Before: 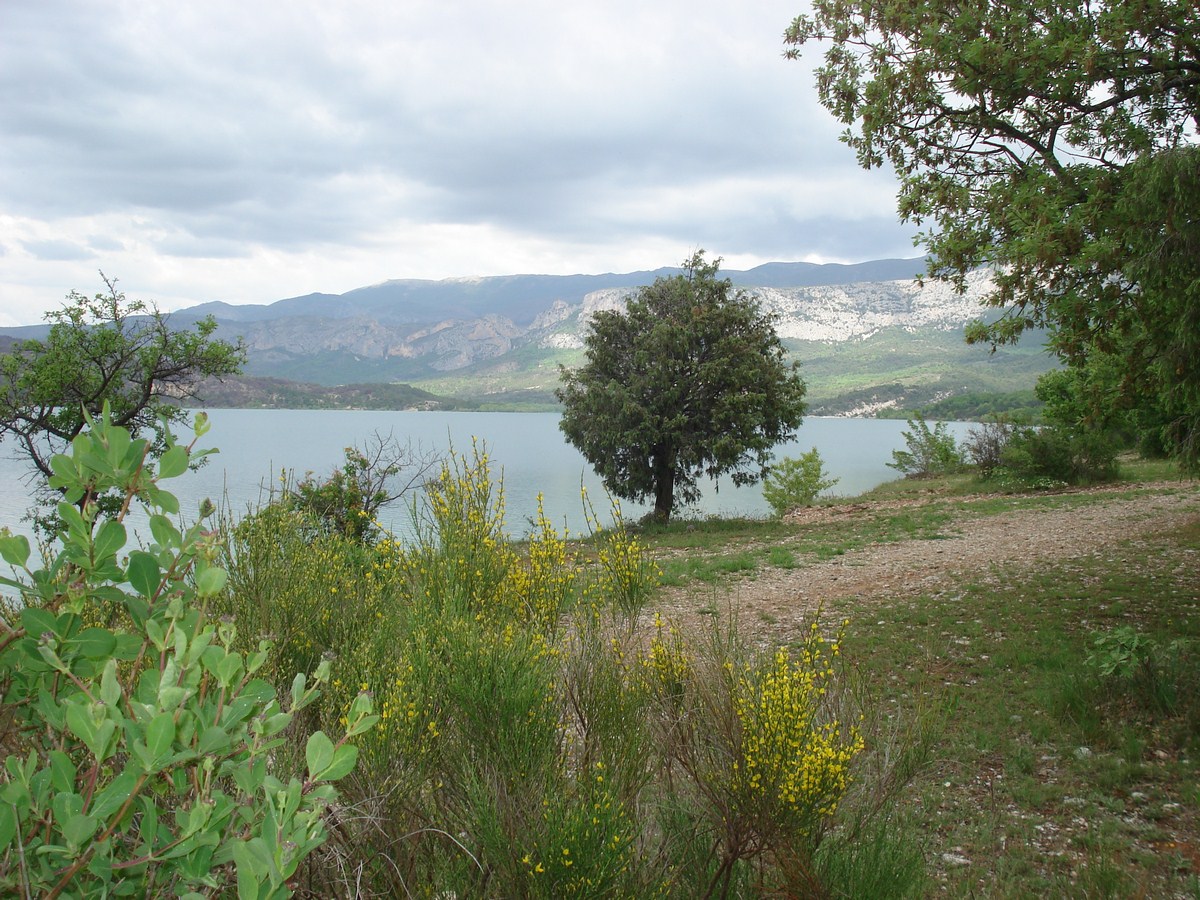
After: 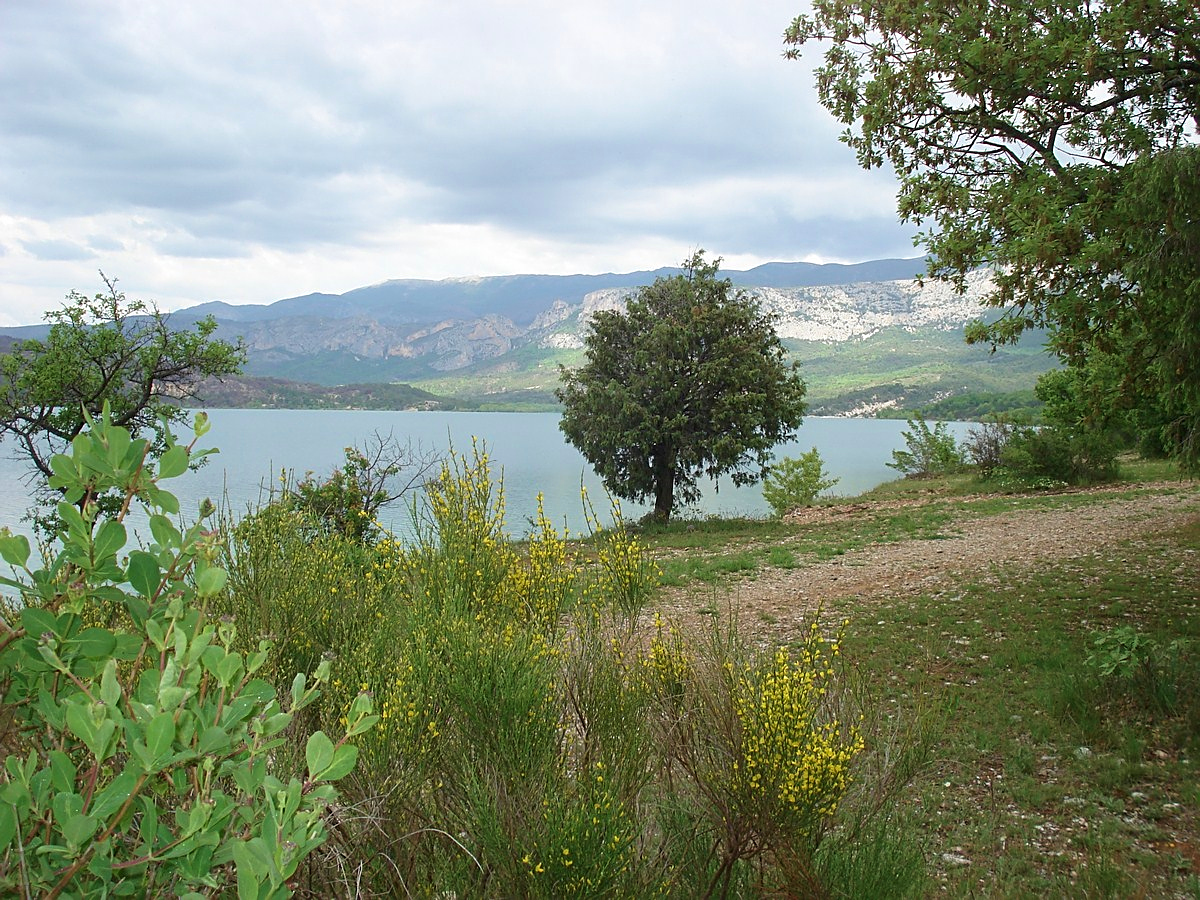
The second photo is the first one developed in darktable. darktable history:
velvia: on, module defaults
sharpen: radius 1.967
